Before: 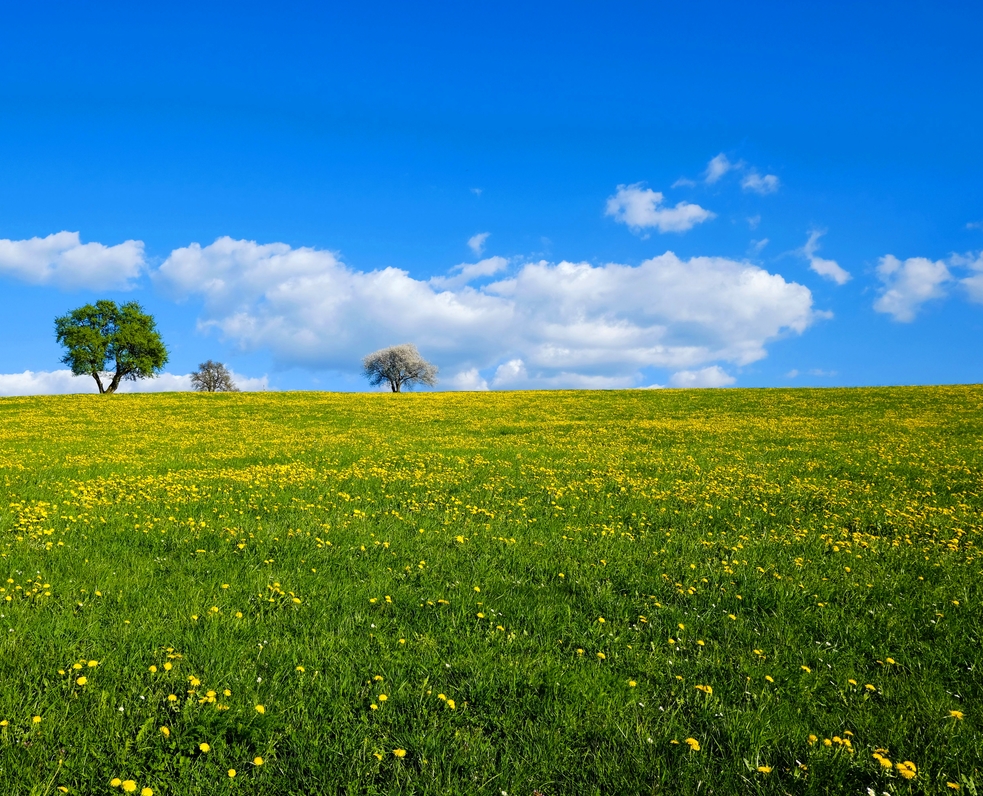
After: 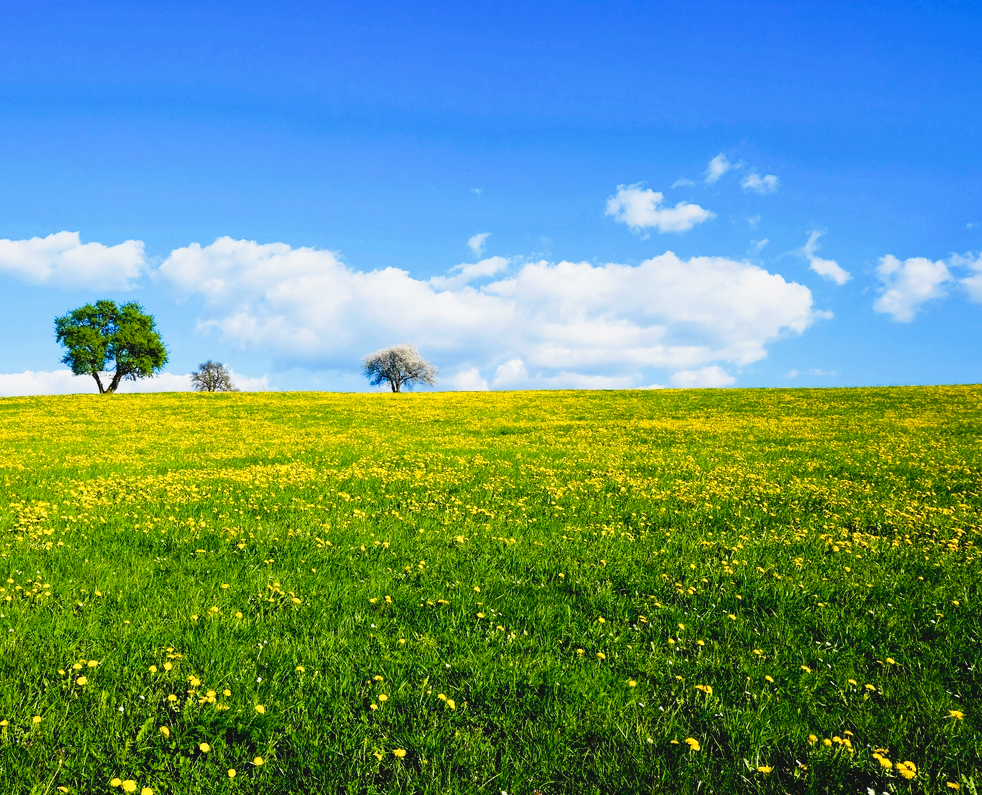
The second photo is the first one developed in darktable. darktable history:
tone curve: curves: ch0 [(0, 0.049) (0.113, 0.084) (0.285, 0.301) (0.673, 0.796) (0.845, 0.932) (0.994, 0.971)]; ch1 [(0, 0) (0.456, 0.424) (0.498, 0.5) (0.57, 0.557) (0.631, 0.635) (1, 1)]; ch2 [(0, 0) (0.395, 0.398) (0.44, 0.456) (0.502, 0.507) (0.55, 0.559) (0.67, 0.702) (1, 1)], preserve colors none
crop: left 0.078%
